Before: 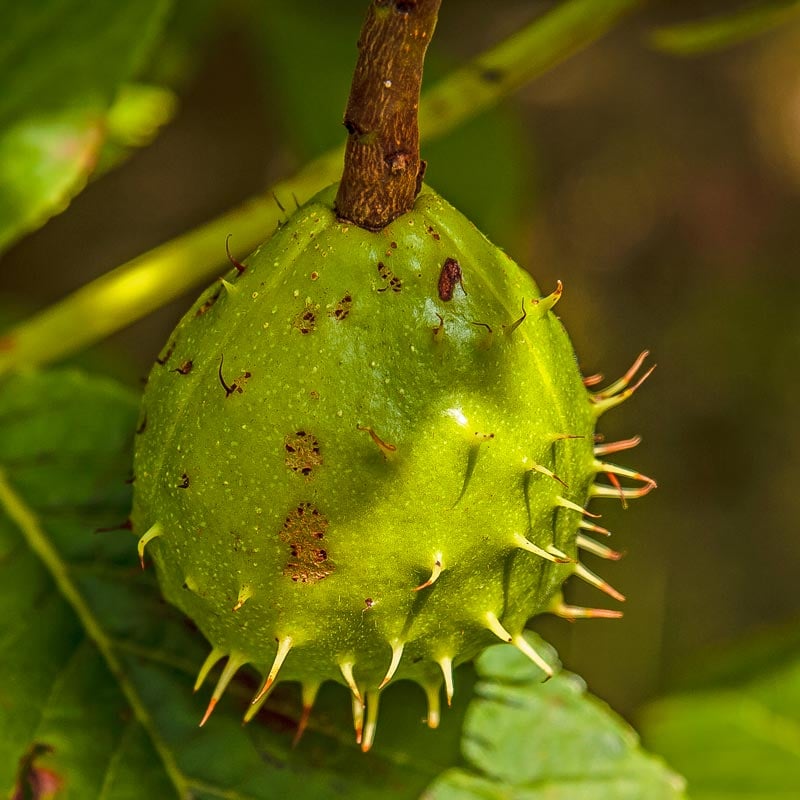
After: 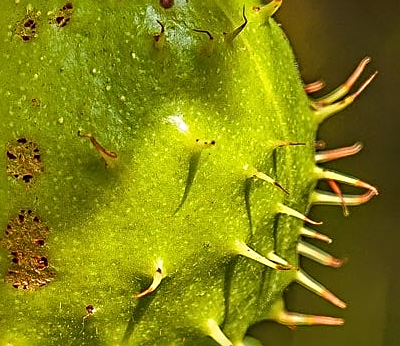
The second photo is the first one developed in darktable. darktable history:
crop: left 34.938%, top 36.628%, right 15.047%, bottom 20.077%
sharpen: radius 2.563, amount 0.648
